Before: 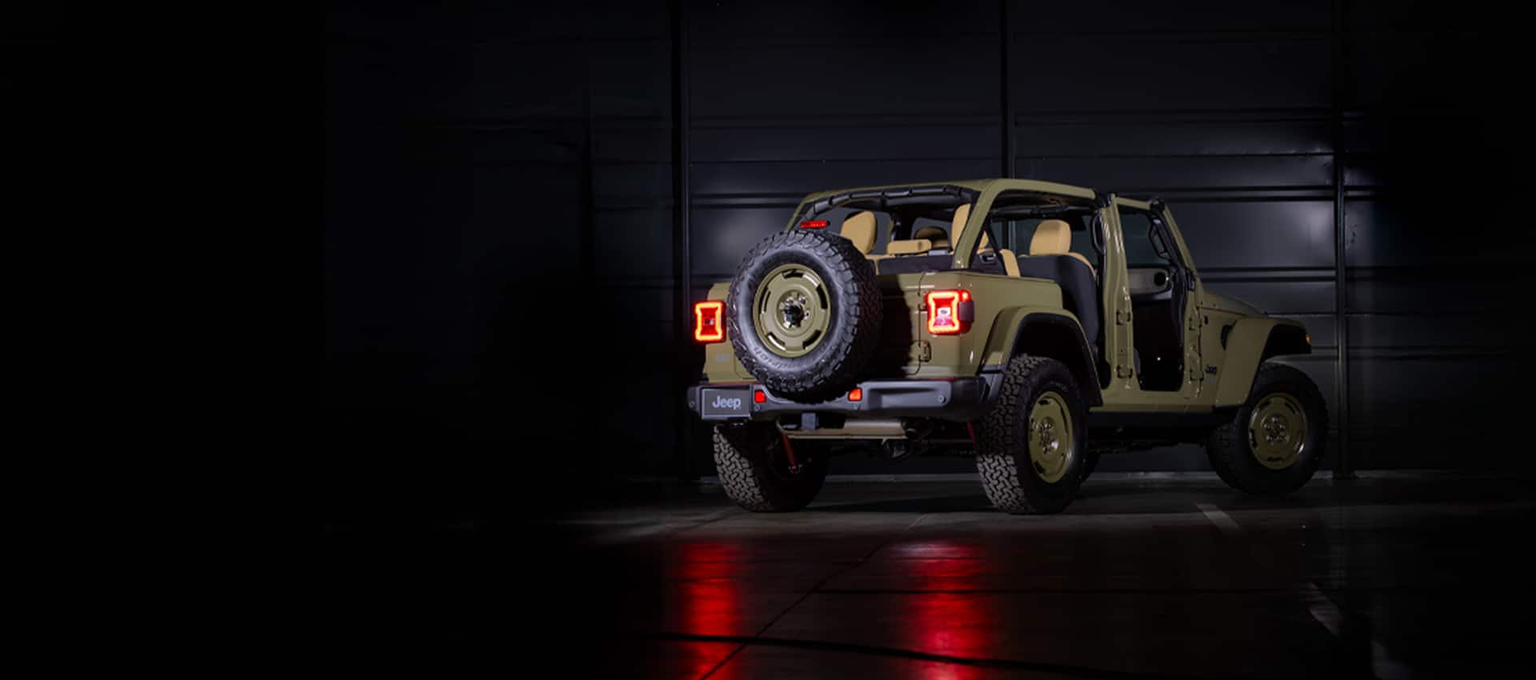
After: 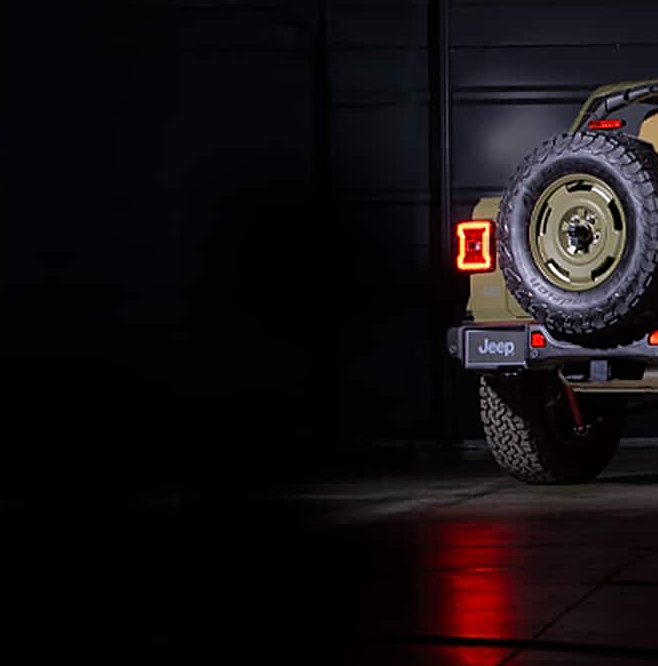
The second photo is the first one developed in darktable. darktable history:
crop and rotate: left 21.507%, top 18.572%, right 44.204%, bottom 2.993%
color zones: mix 27.63%
sharpen: on, module defaults
